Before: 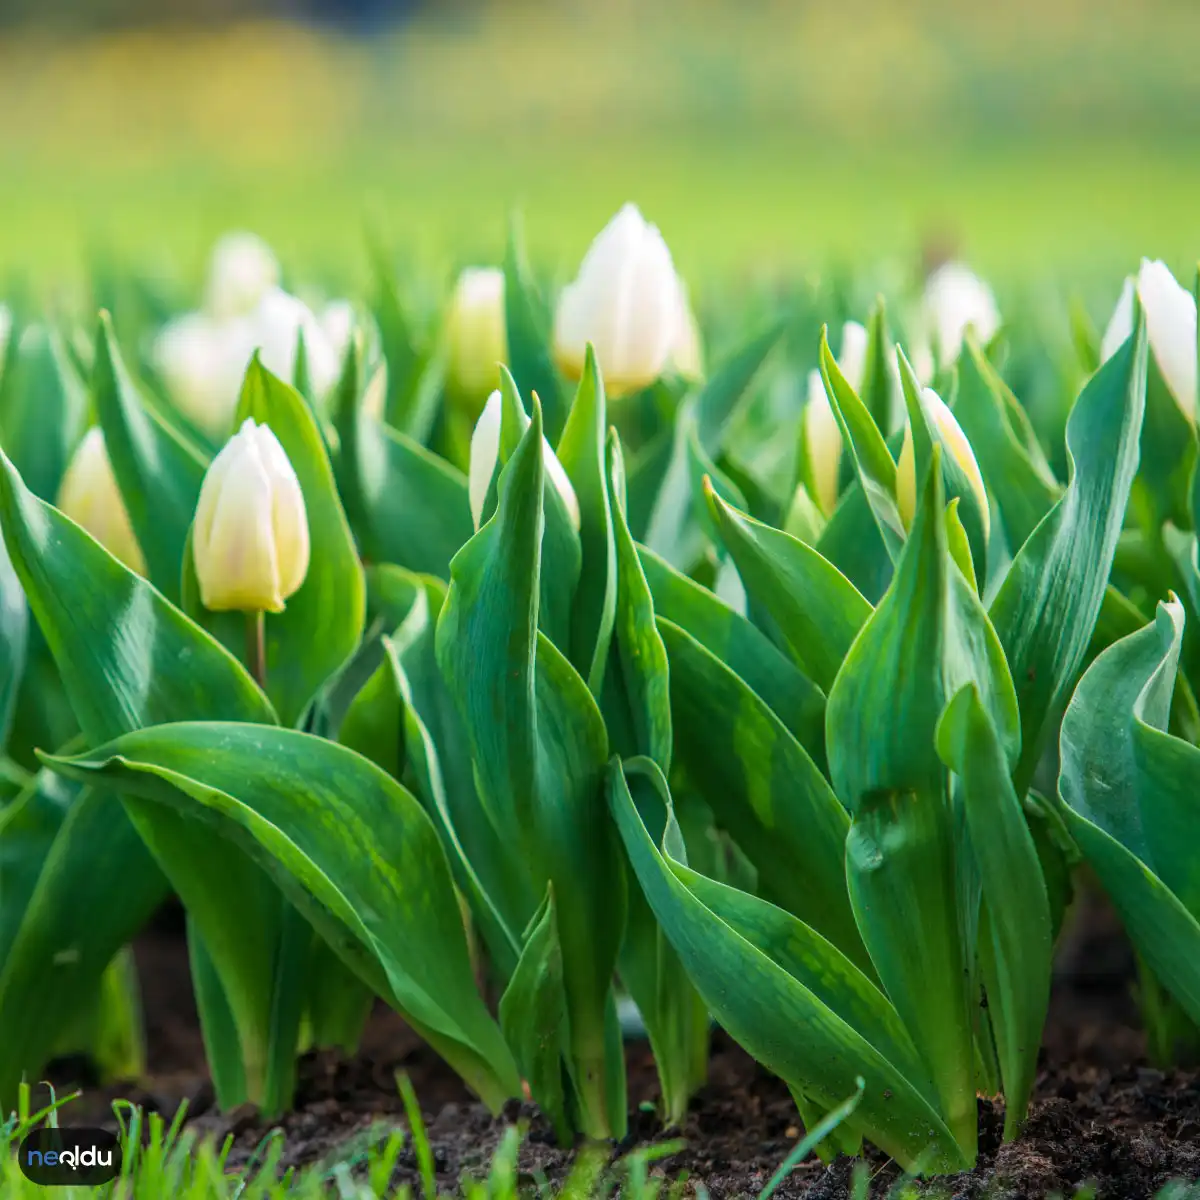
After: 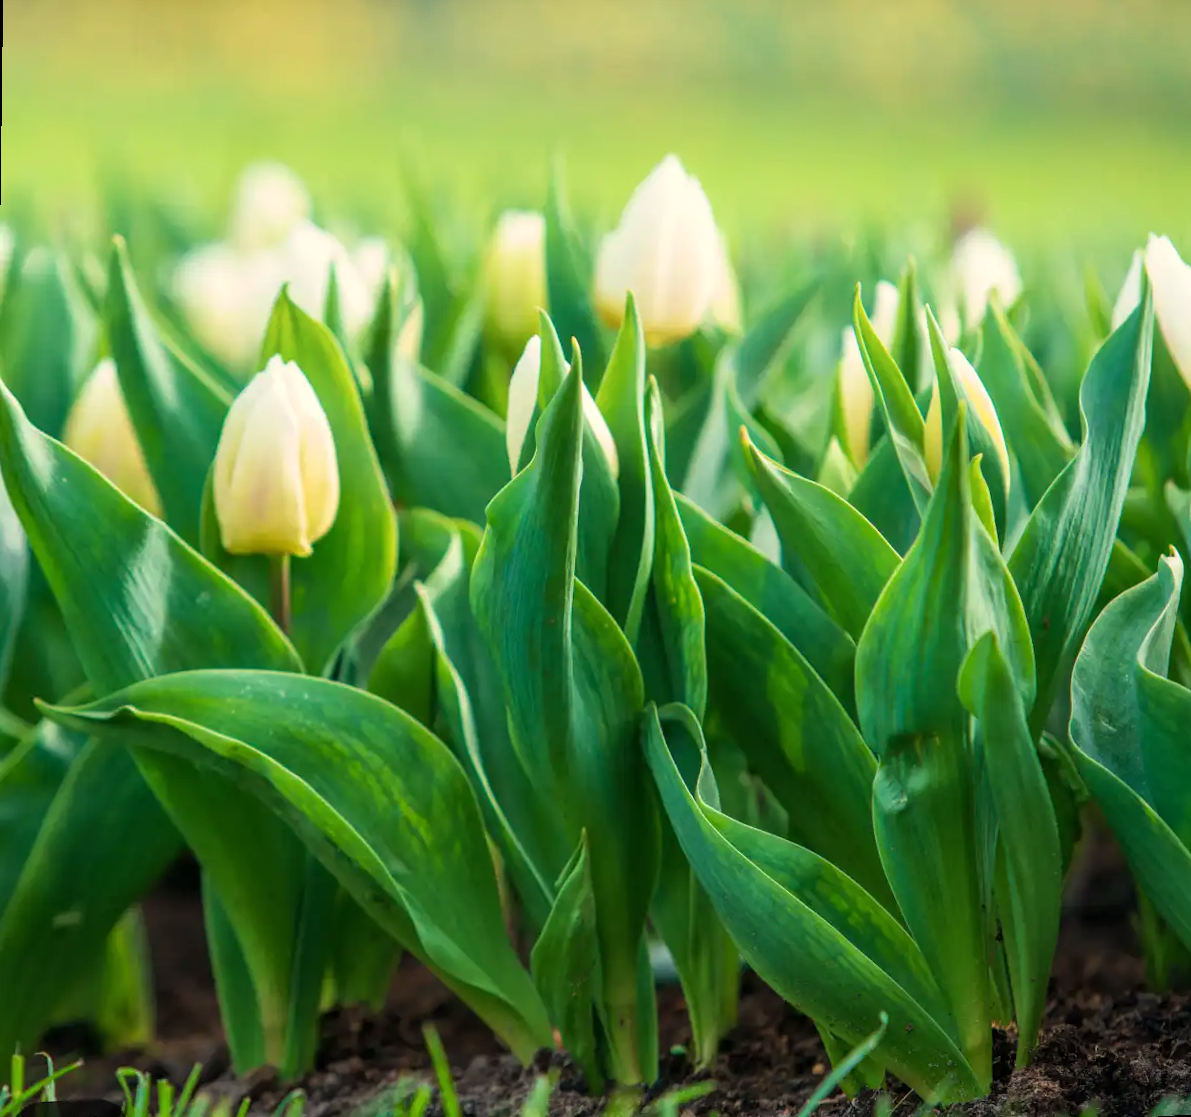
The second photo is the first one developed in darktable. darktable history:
bloom: size 3%, threshold 100%, strength 0%
white balance: red 1.029, blue 0.92
shadows and highlights: shadows 0, highlights 40
rotate and perspective: rotation 0.679°, lens shift (horizontal) 0.136, crop left 0.009, crop right 0.991, crop top 0.078, crop bottom 0.95
